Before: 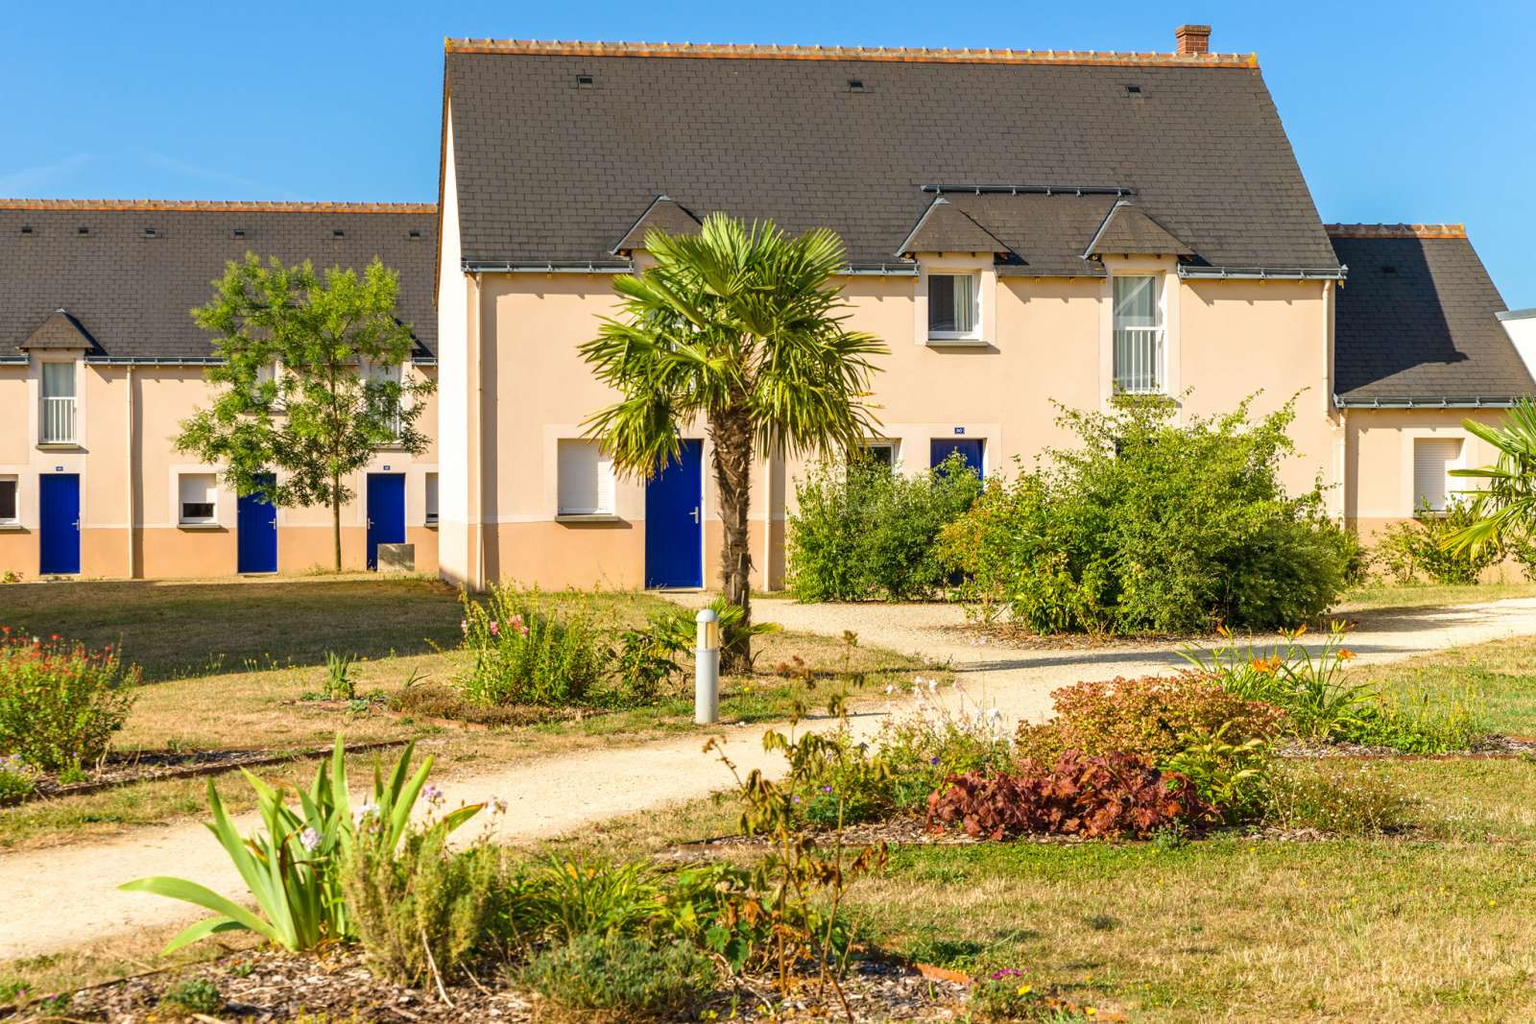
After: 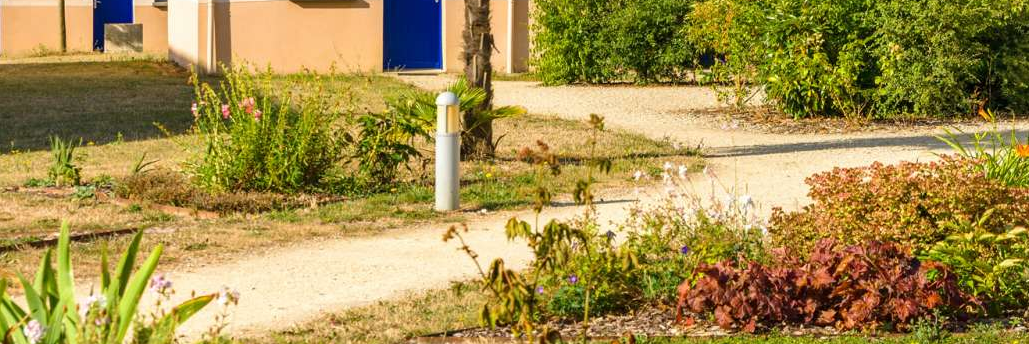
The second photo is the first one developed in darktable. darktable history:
crop: left 18.11%, top 50.896%, right 17.57%, bottom 16.847%
